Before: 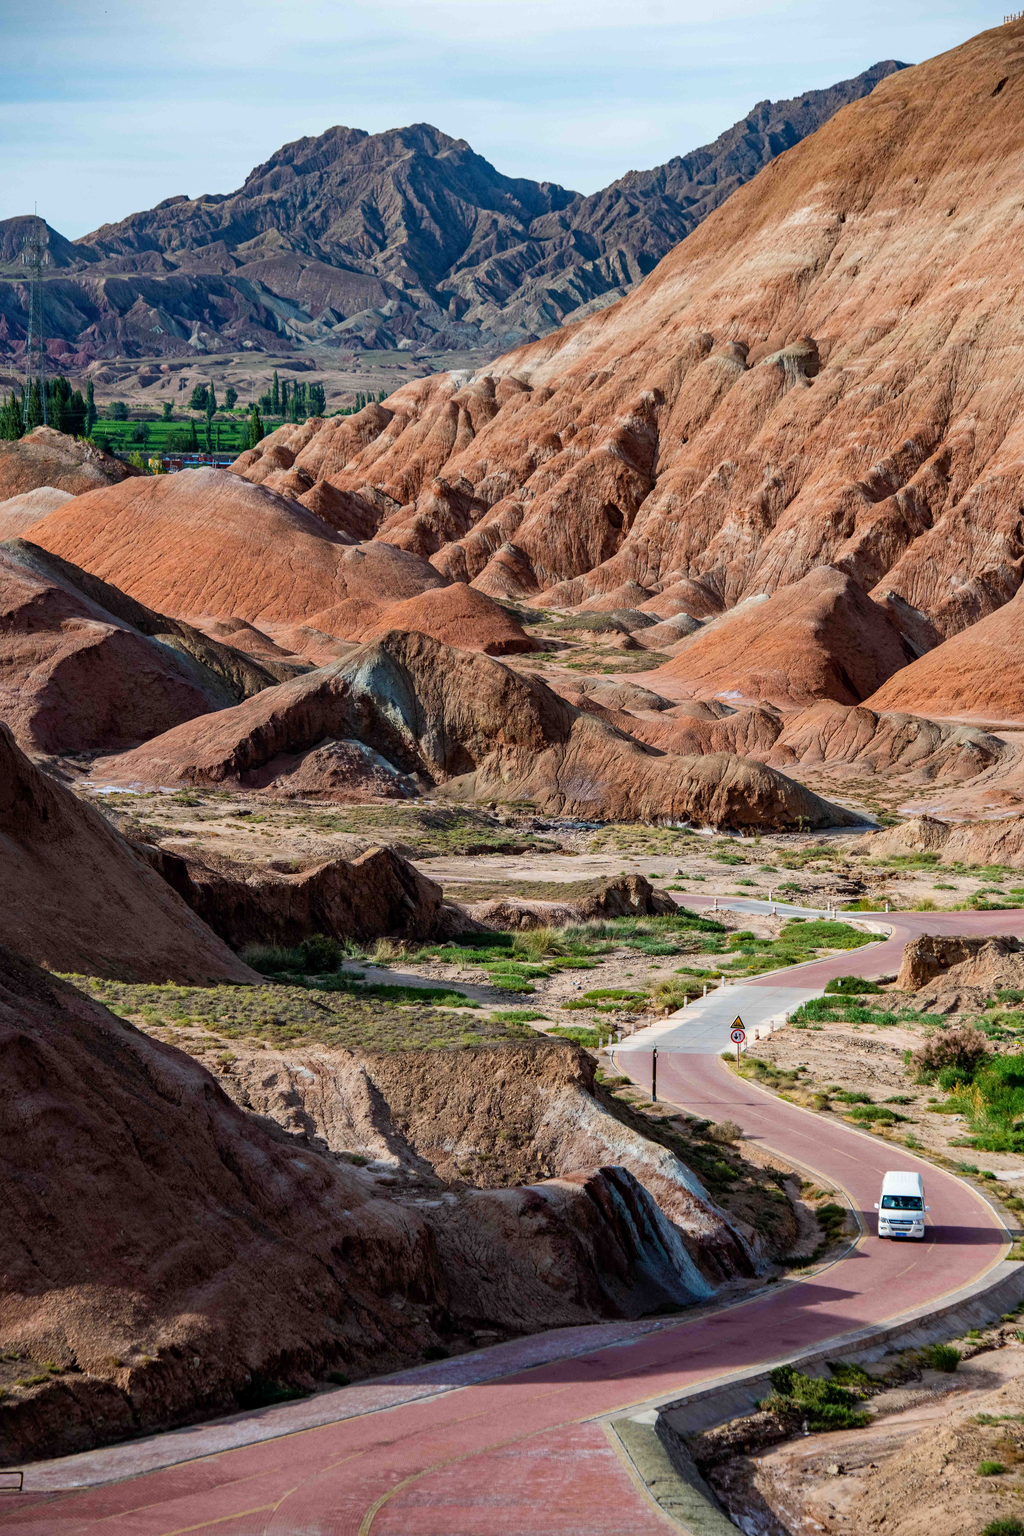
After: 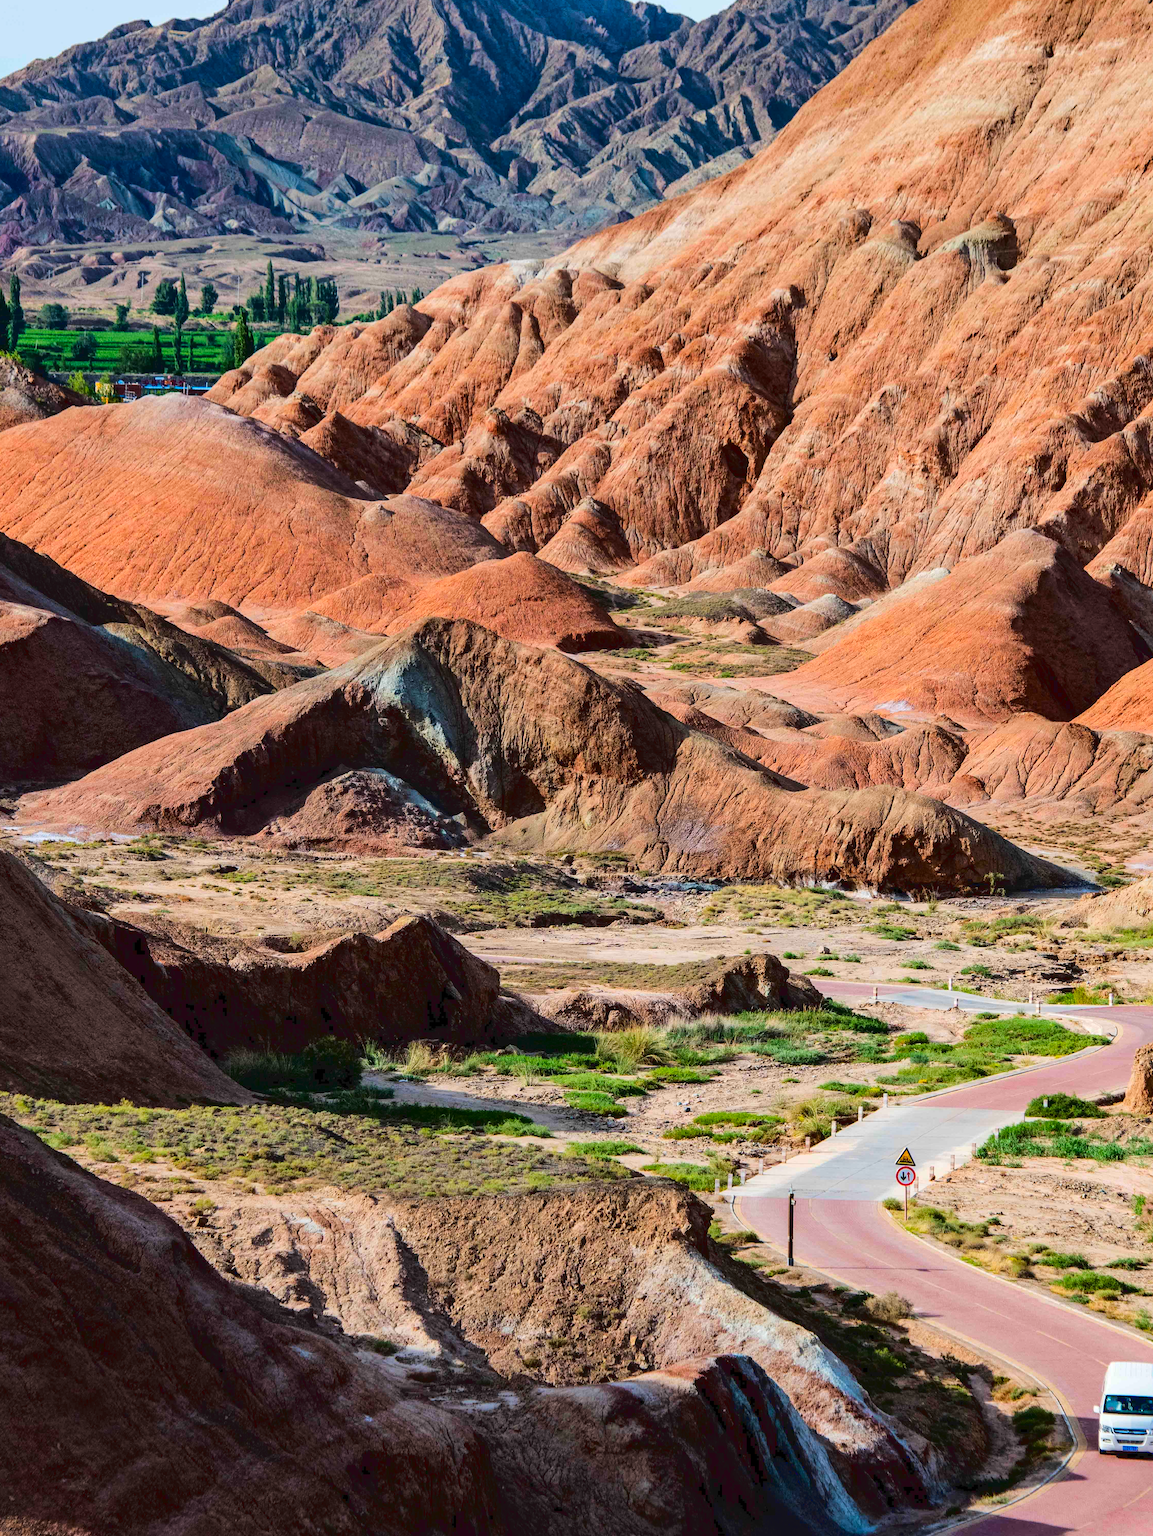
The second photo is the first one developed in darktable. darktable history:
crop: left 7.759%, top 11.8%, right 10.32%, bottom 15.471%
tone curve: curves: ch0 [(0, 0) (0.003, 0.047) (0.011, 0.05) (0.025, 0.053) (0.044, 0.057) (0.069, 0.062) (0.1, 0.084) (0.136, 0.115) (0.177, 0.159) (0.224, 0.216) (0.277, 0.289) (0.335, 0.382) (0.399, 0.474) (0.468, 0.561) (0.543, 0.636) (0.623, 0.705) (0.709, 0.778) (0.801, 0.847) (0.898, 0.916) (1, 1)], color space Lab, linked channels, preserve colors none
contrast brightness saturation: saturation 0.185
